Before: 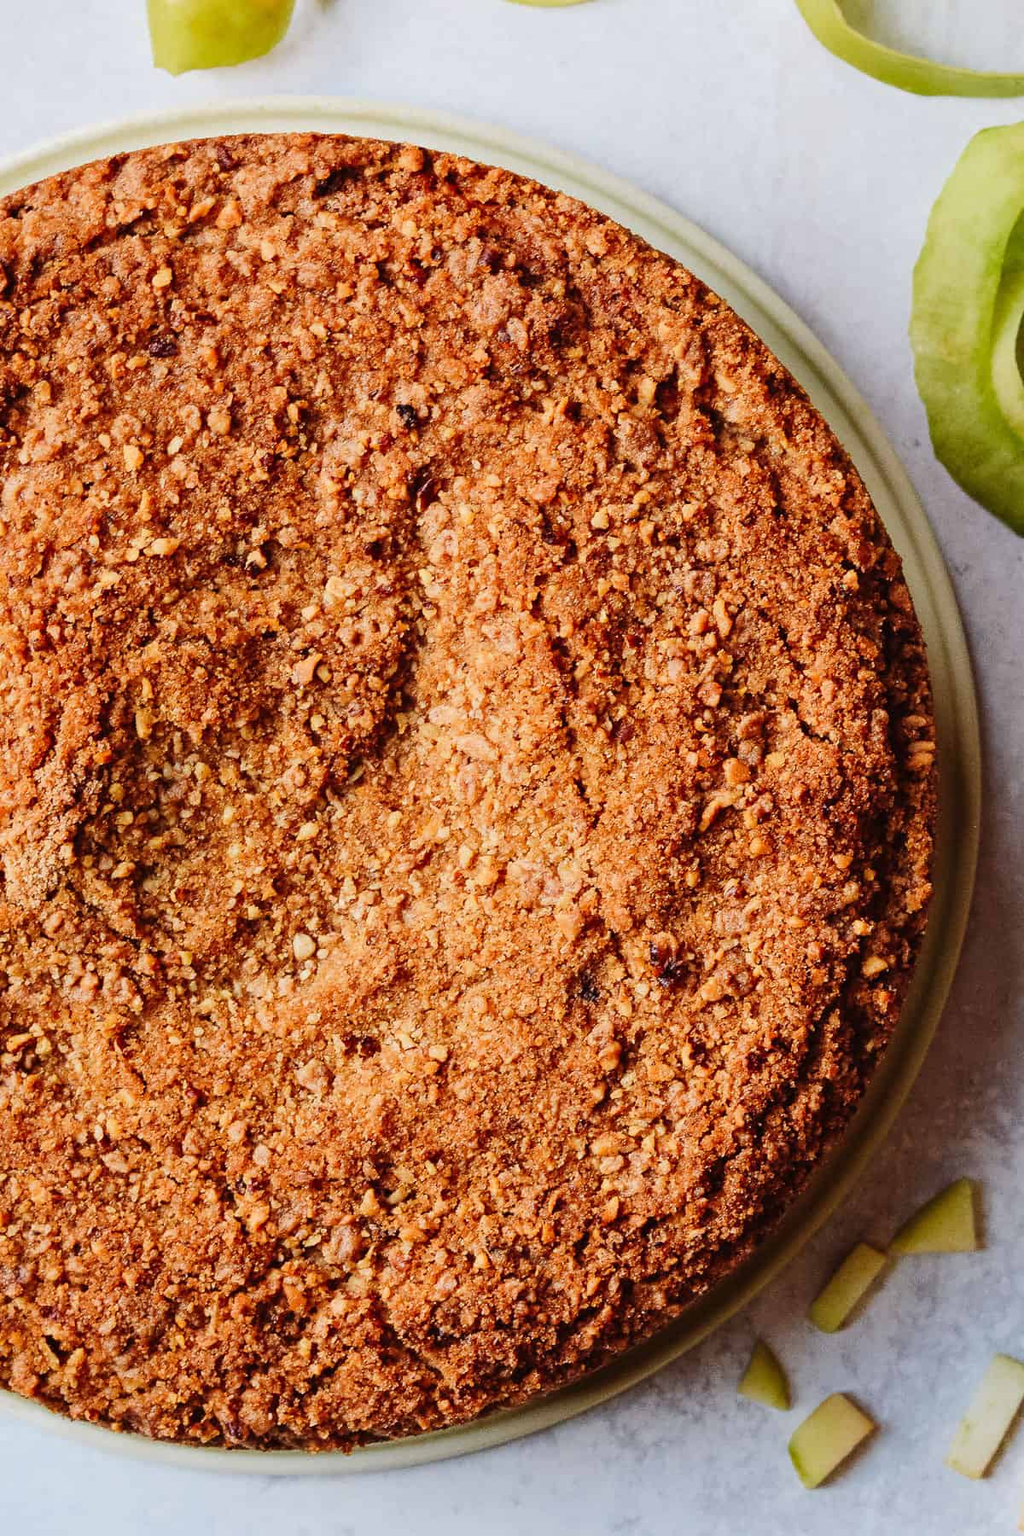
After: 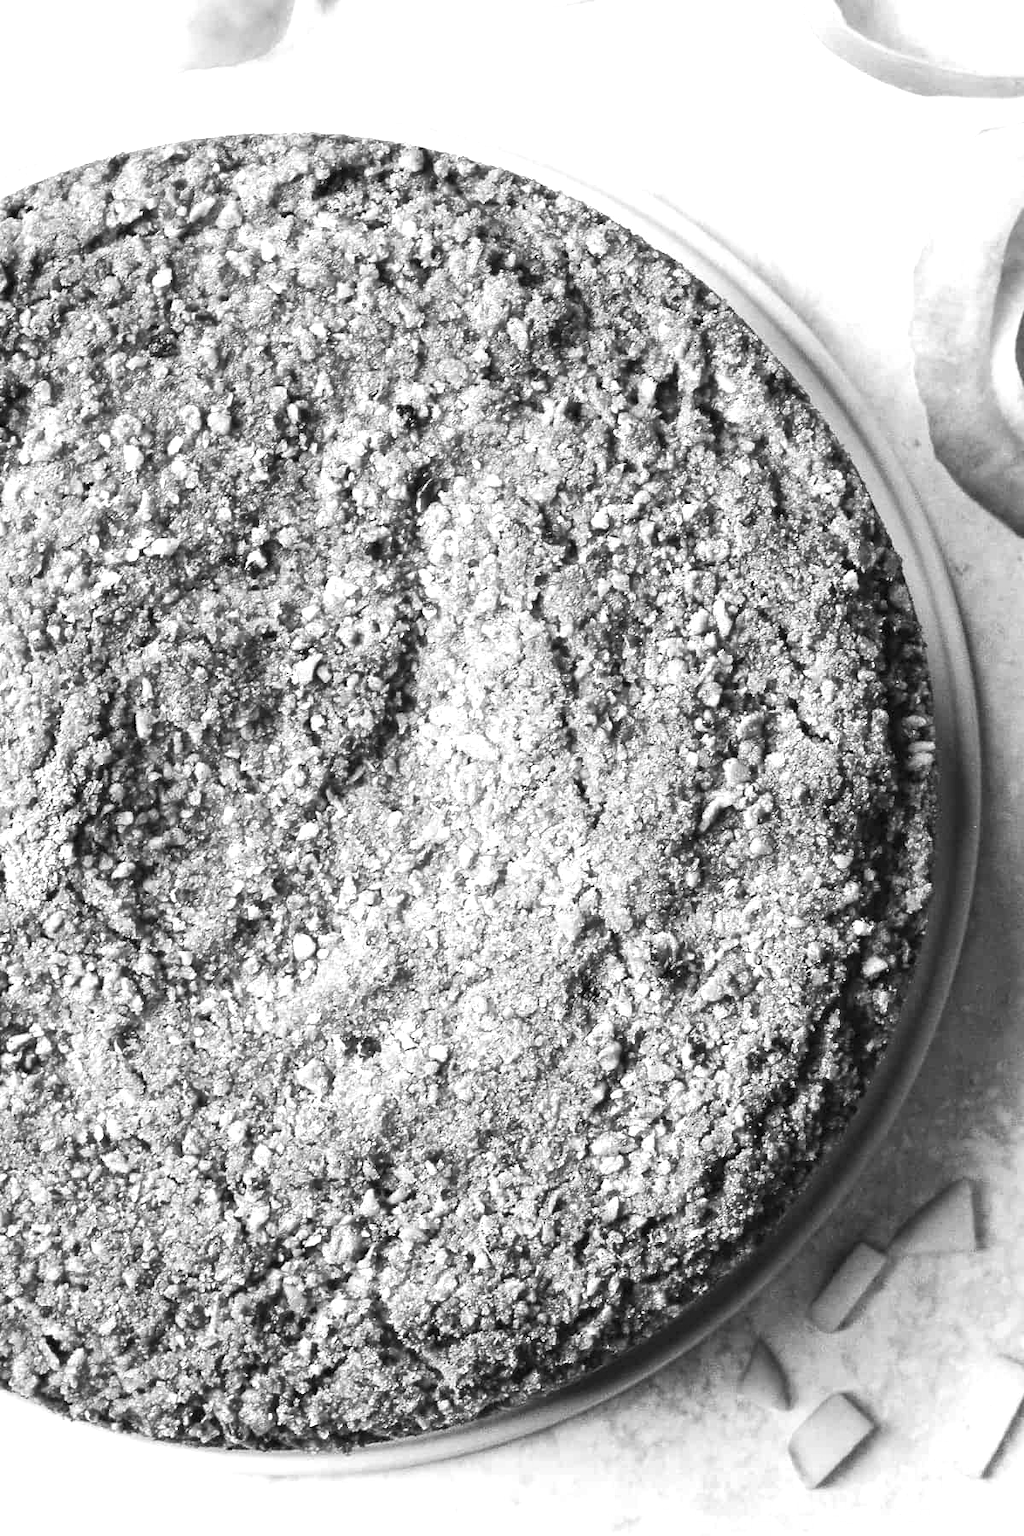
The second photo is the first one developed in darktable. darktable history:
exposure: black level correction 0, exposure 1 EV, compensate exposure bias true, compensate highlight preservation false
monochrome: a 2.21, b -1.33, size 2.2
